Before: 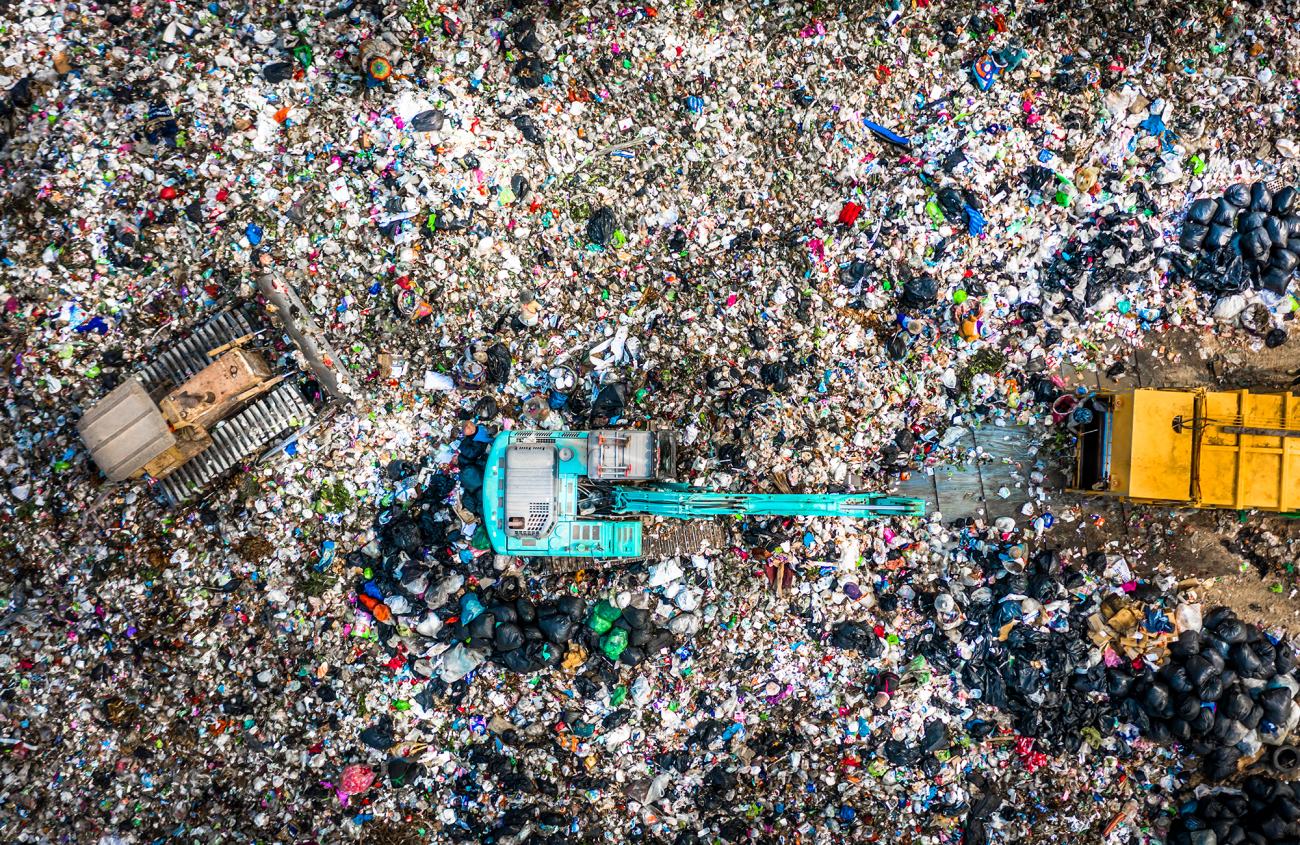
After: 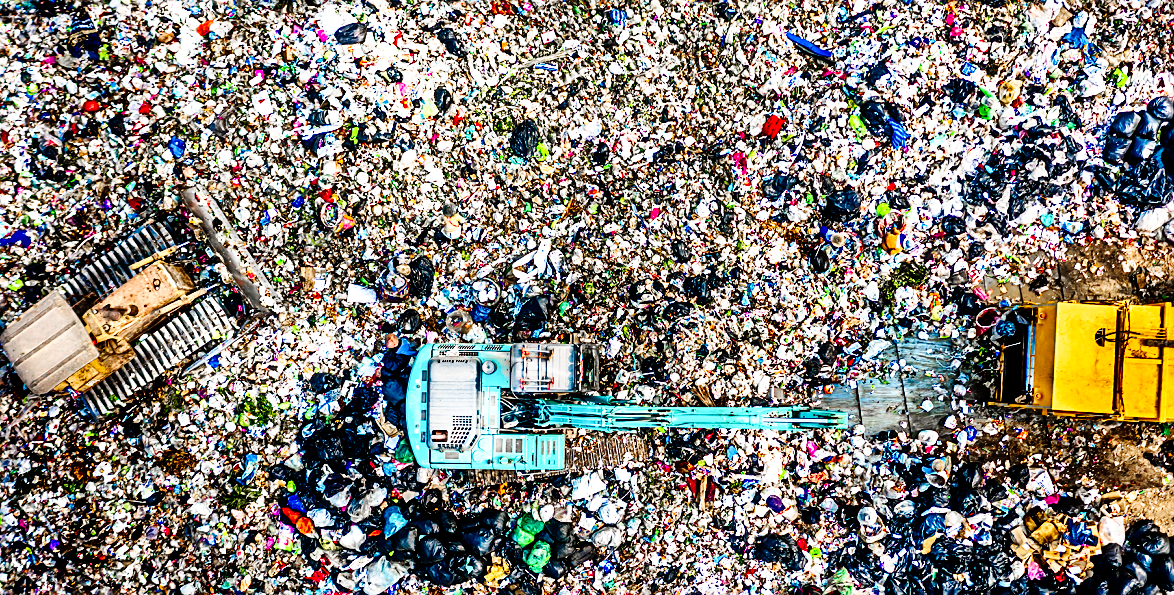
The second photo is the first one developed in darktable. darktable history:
crop: left 5.941%, top 10.358%, right 3.705%, bottom 19.129%
tone equalizer: -7 EV 0.157 EV, -6 EV 0.621 EV, -5 EV 1.13 EV, -4 EV 1.32 EV, -3 EV 1.18 EV, -2 EV 0.6 EV, -1 EV 0.161 EV, mask exposure compensation -0.506 EV
contrast brightness saturation: contrast 0.236, brightness -0.238, saturation 0.136
tone curve: curves: ch0 [(0, 0) (0.003, 0) (0.011, 0.001) (0.025, 0.003) (0.044, 0.005) (0.069, 0.011) (0.1, 0.021) (0.136, 0.035) (0.177, 0.079) (0.224, 0.134) (0.277, 0.219) (0.335, 0.315) (0.399, 0.42) (0.468, 0.529) (0.543, 0.636) (0.623, 0.727) (0.709, 0.805) (0.801, 0.88) (0.898, 0.957) (1, 1)], preserve colors none
sharpen: on, module defaults
